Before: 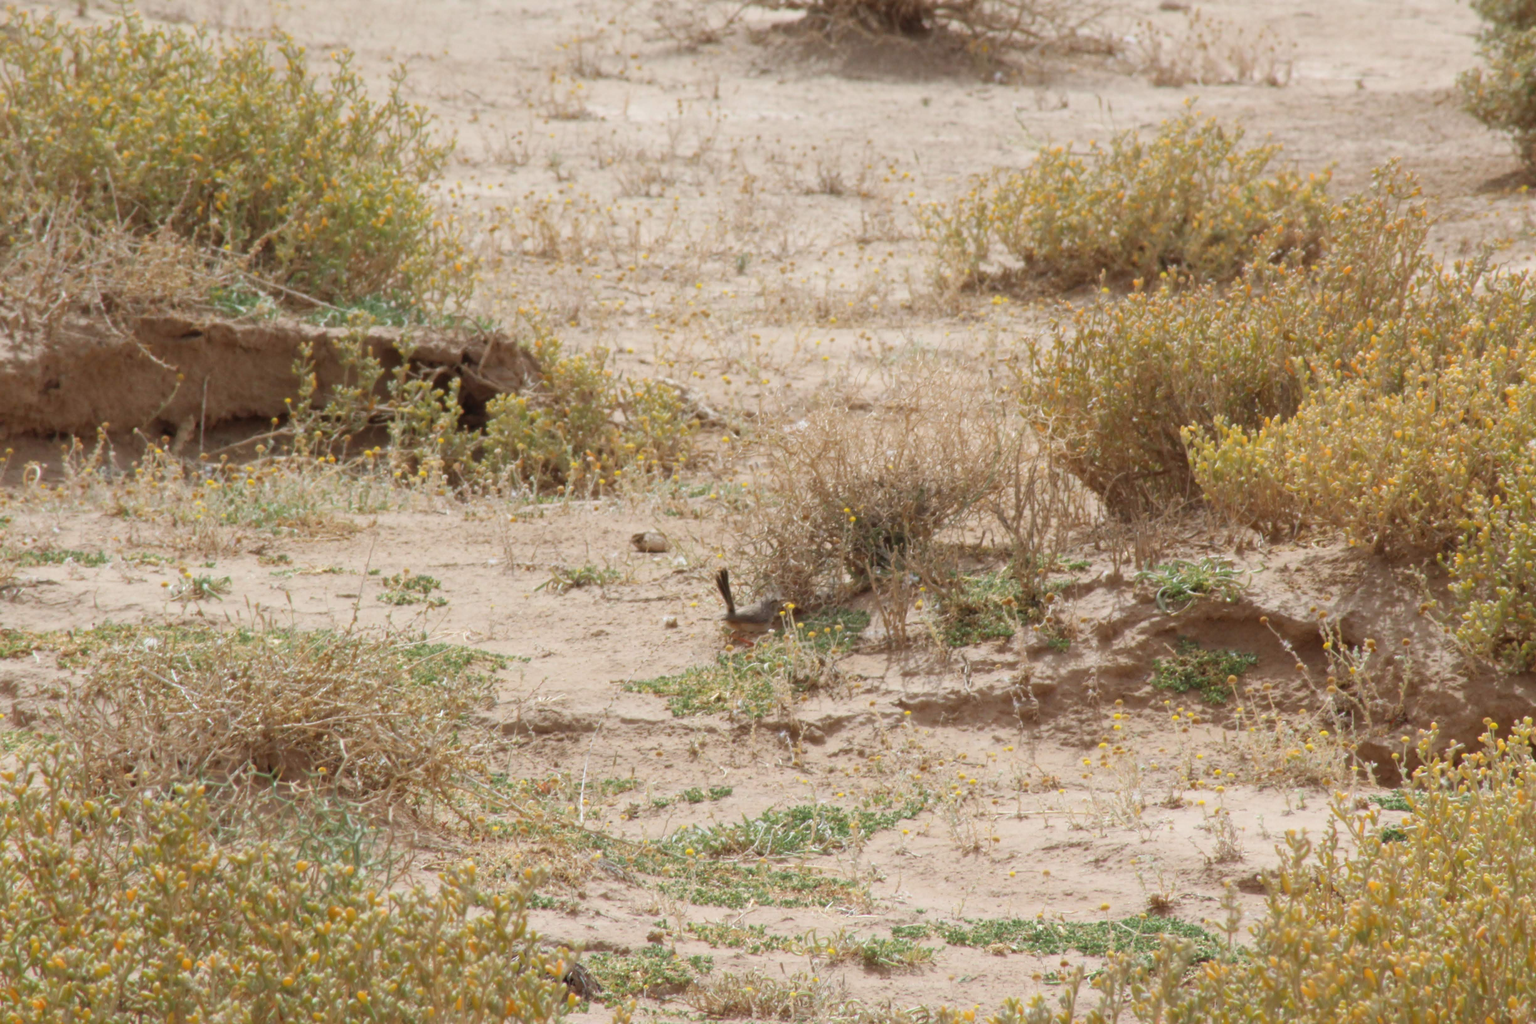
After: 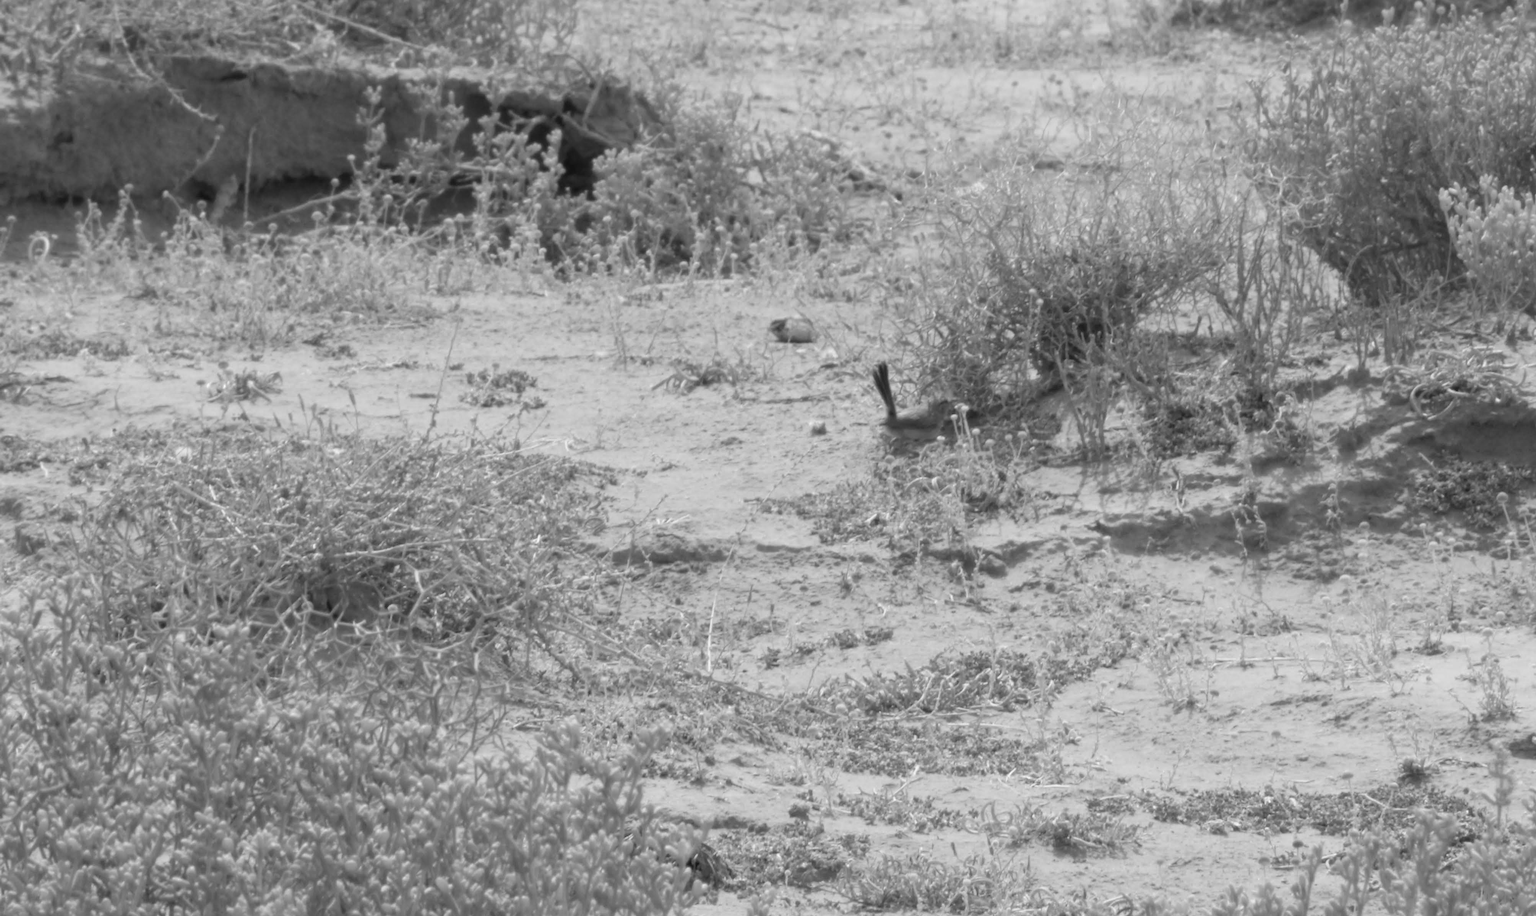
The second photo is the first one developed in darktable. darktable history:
crop: top 26.531%, right 17.959%
monochrome: a 32, b 64, size 2.3
